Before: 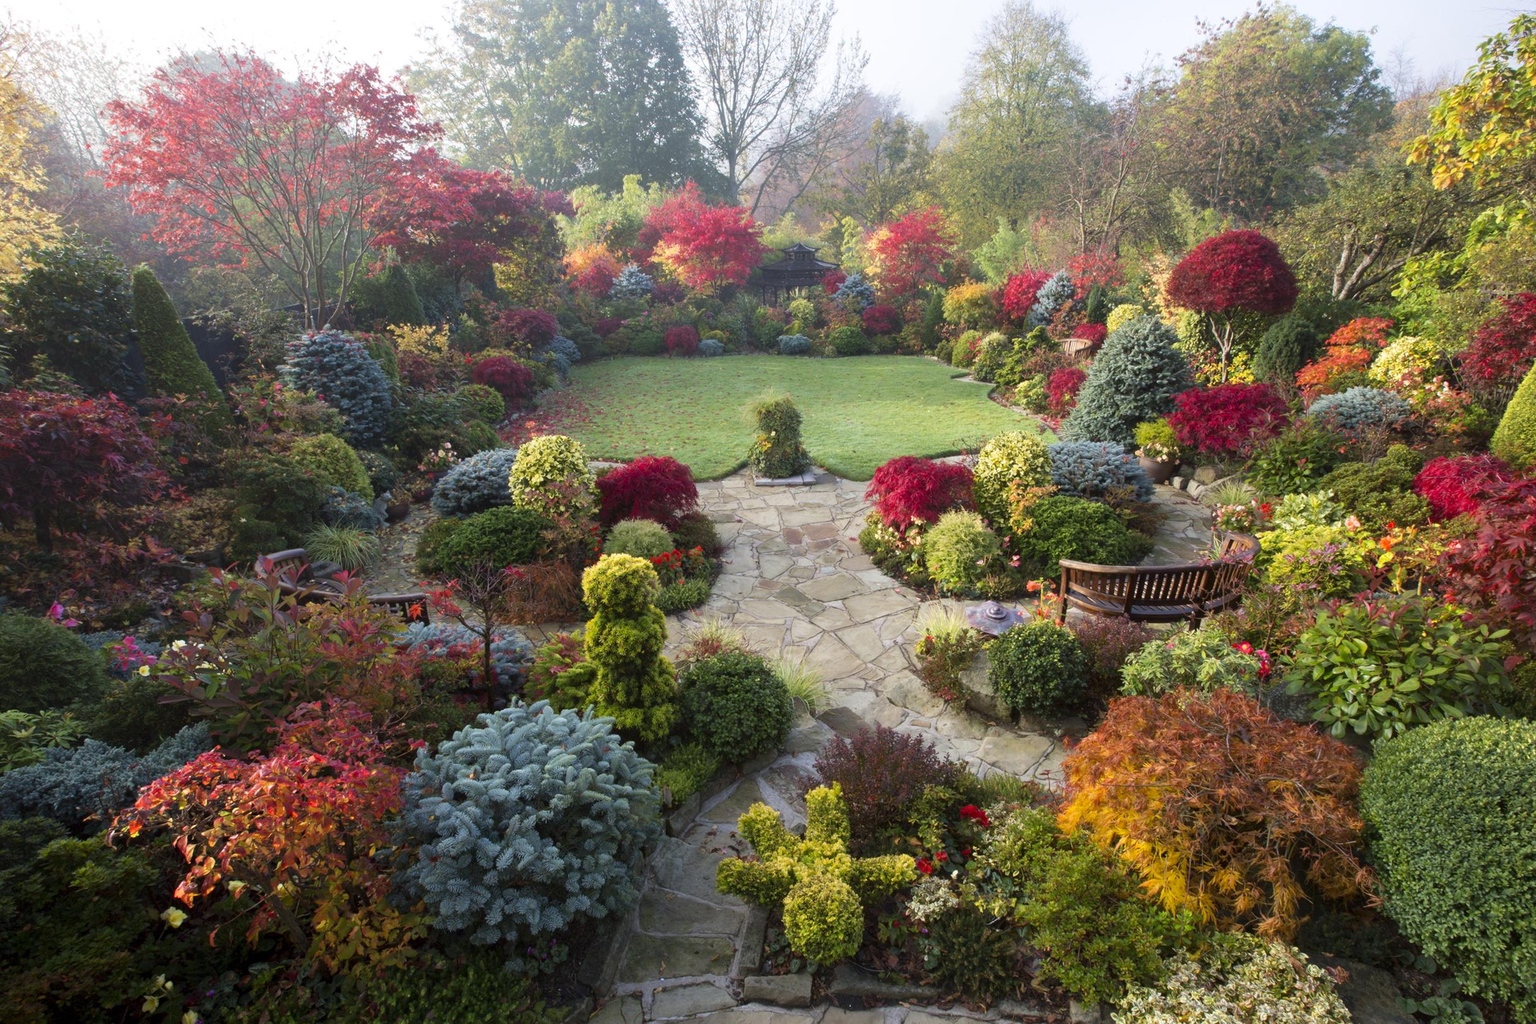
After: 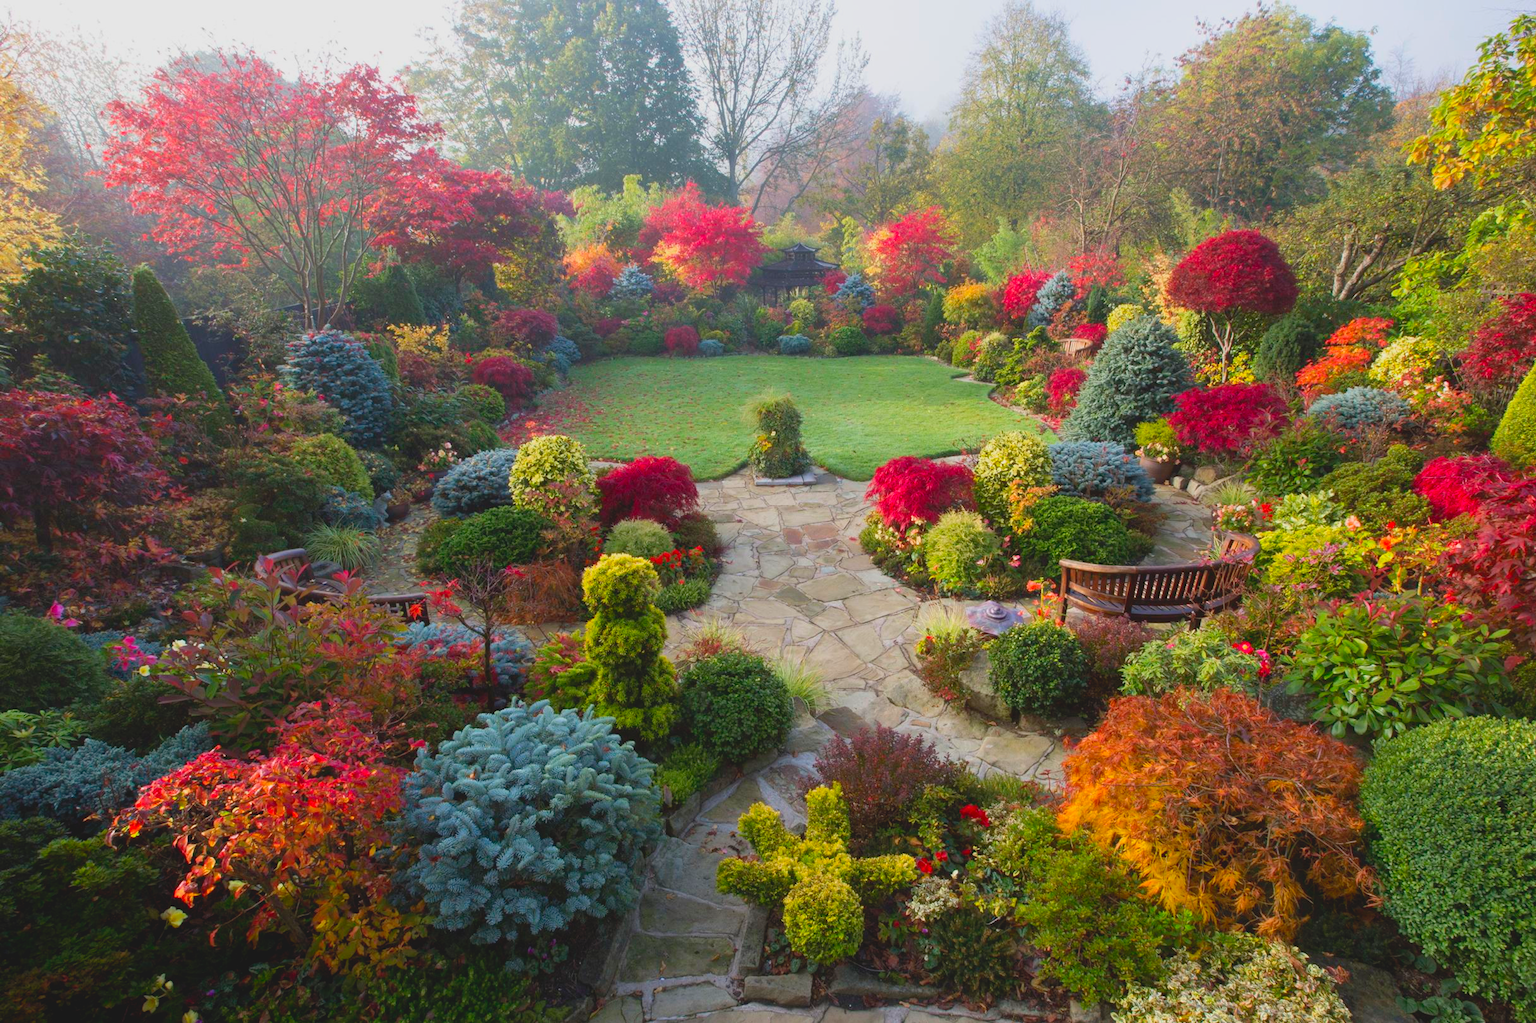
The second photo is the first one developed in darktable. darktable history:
contrast brightness saturation: contrast -0.172, saturation 0.189
